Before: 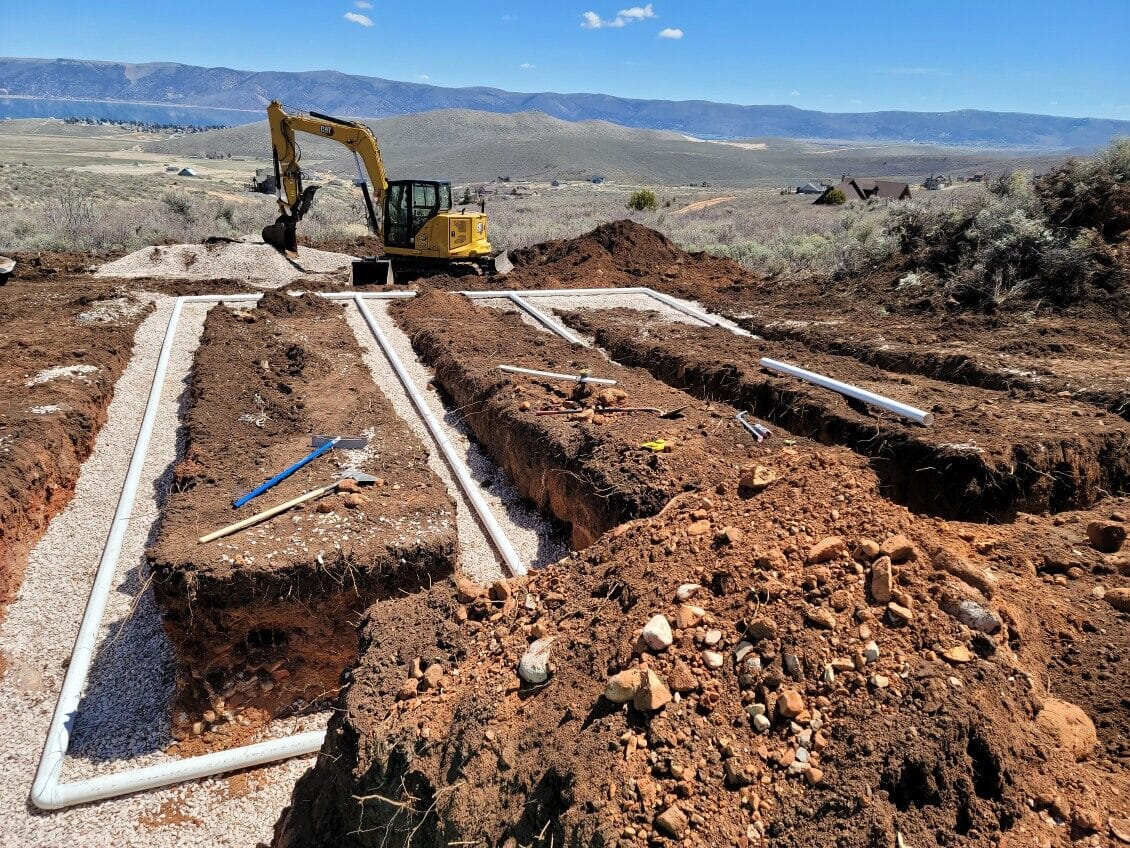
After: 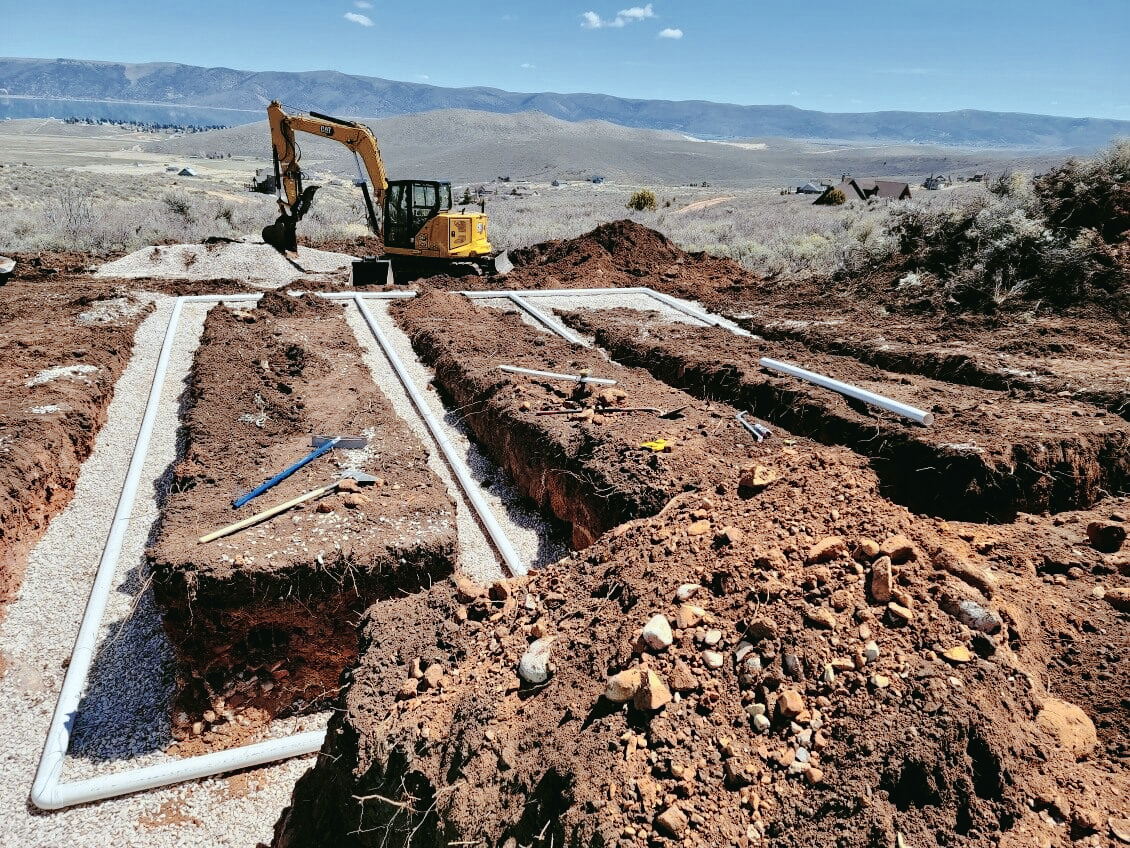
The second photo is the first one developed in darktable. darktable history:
tone curve: curves: ch0 [(0, 0) (0.003, 0.026) (0.011, 0.025) (0.025, 0.022) (0.044, 0.022) (0.069, 0.028) (0.1, 0.041) (0.136, 0.062) (0.177, 0.103) (0.224, 0.167) (0.277, 0.242) (0.335, 0.343) (0.399, 0.452) (0.468, 0.539) (0.543, 0.614) (0.623, 0.683) (0.709, 0.749) (0.801, 0.827) (0.898, 0.918) (1, 1)], preserve colors none
color look up table: target L [95.96, 93.66, 92.68, 94.19, 92.25, 77.95, 70.13, 70.73, 67.74, 54.73, 49.91, 12.57, 200.18, 85.93, 74.48, 77, 72.94, 62.02, 54.99, 53.82, 43.66, 35.16, 30.74, 13.75, 14.81, 6.376, 82.62, 67.51, 68.1, 48.27, 54.09, 53.24, 52.3, 33.05, 49.12, 15.8, 34.44, 29.78, 17.54, 12.57, 13.17, 3.767, 91.86, 76.59, 76.82, 57.11, 57.13, 40.66, 38.11], target a [-16.3, -12.72, -19.73, -12.94, -21.84, -28.38, -3.297, -8.718, -27.92, -24.31, -10.85, -10.46, 0, 3.955, 27.32, 10.33, 31.36, 53.46, 72.64, 72.25, 17.42, 41.55, 22.88, 26.9, 6.16, -8.443, 2.177, 42.97, 35.09, 17.22, 17, 79.45, 79.76, 5.895, 72.92, 31.08, 40.94, 6.002, 26.7, 31.01, 18.64, 30.27, -19.76, -20.84, -22.11, -7.52, -19.52, -8.928, -6.73], target b [72.86, -2.862, 65.97, 71.65, 66.75, 7.325, 5.091, 44.29, 47.45, 30.2, 28.4, 10.84, 0, 18.73, 18.29, 59.76, 62.32, 19.17, 39.67, 28.36, 26.11, 34.08, 5.33, 23.48, 13.64, 10.39, -8.195, -11.11, -1.51, -29.95, -6.49, 23.99, 23.37, -43.22, 30.43, -38.57, 10.08, -7.322, -40.35, -36.83, -30.99, -26.41, -4.821, -21.08, -18.08, -32.33, -26.15, -4.608, -26.73], num patches 49
